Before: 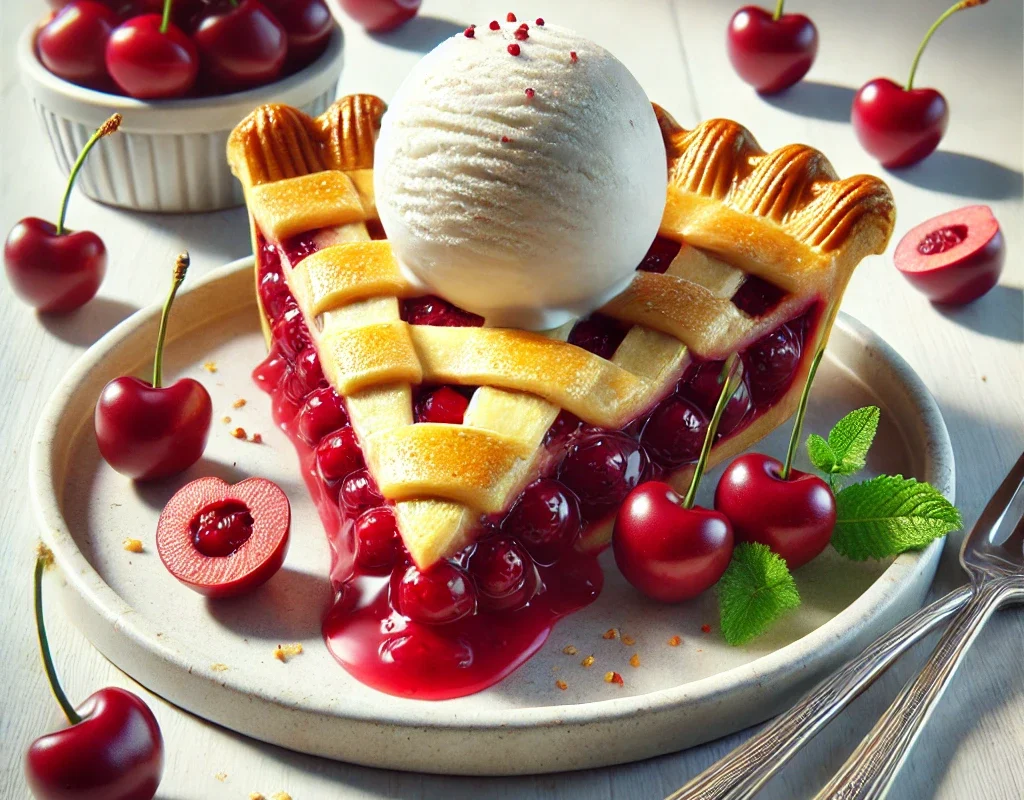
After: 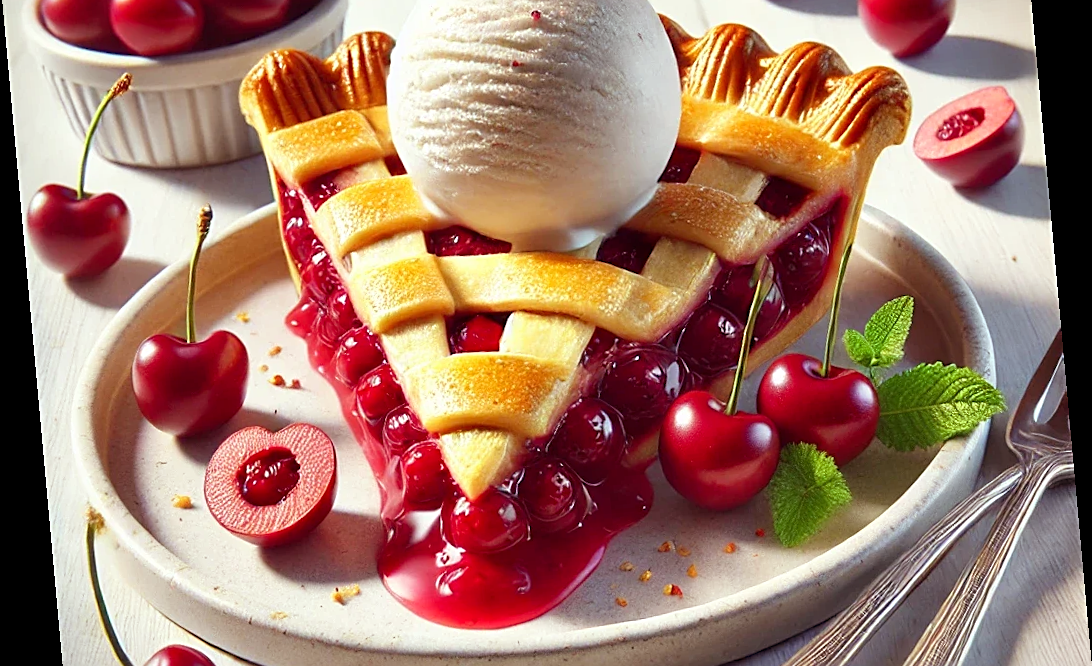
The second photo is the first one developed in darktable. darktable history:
crop: top 13.819%, bottom 11.169%
rotate and perspective: rotation -5.2°, automatic cropping off
rgb levels: mode RGB, independent channels, levels [[0, 0.474, 1], [0, 0.5, 1], [0, 0.5, 1]]
sharpen: on, module defaults
